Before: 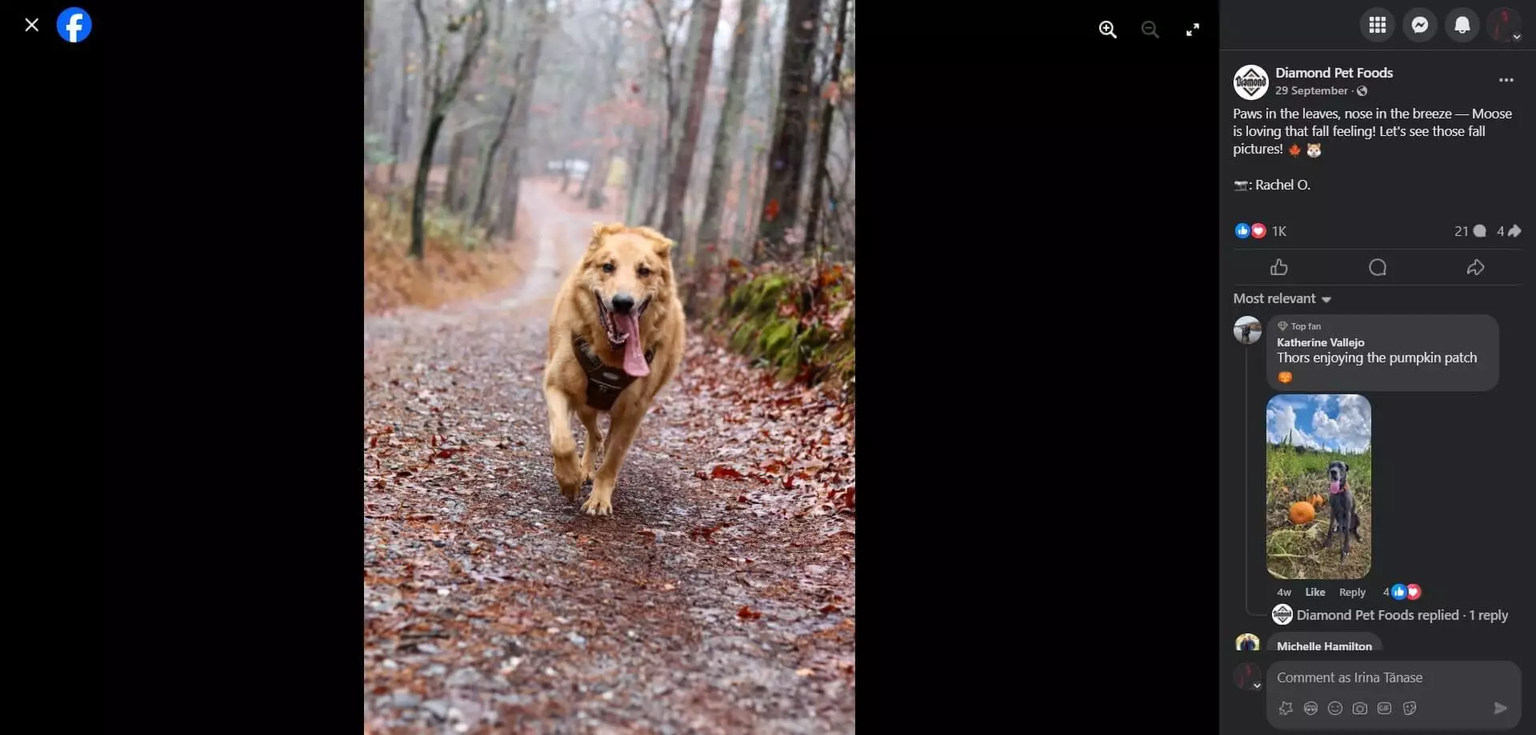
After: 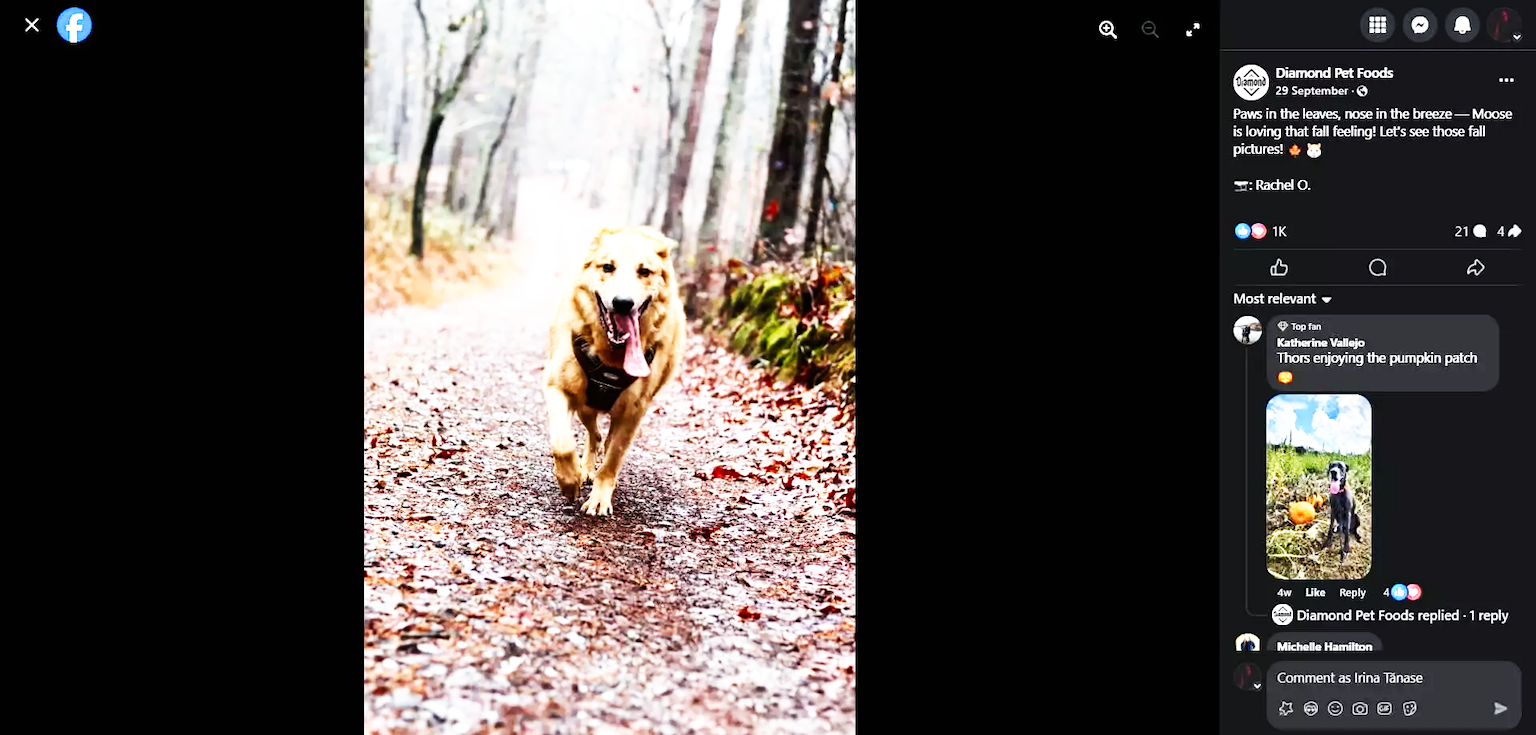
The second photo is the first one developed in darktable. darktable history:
base curve: curves: ch0 [(0, 0) (0.007, 0.004) (0.027, 0.03) (0.046, 0.07) (0.207, 0.54) (0.442, 0.872) (0.673, 0.972) (1, 1)], preserve colors none
tone equalizer: -8 EV -0.75 EV, -7 EV -0.7 EV, -6 EV -0.6 EV, -5 EV -0.4 EV, -3 EV 0.4 EV, -2 EV 0.6 EV, -1 EV 0.7 EV, +0 EV 0.75 EV, edges refinement/feathering 500, mask exposure compensation -1.57 EV, preserve details no
white balance: red 0.978, blue 0.999
